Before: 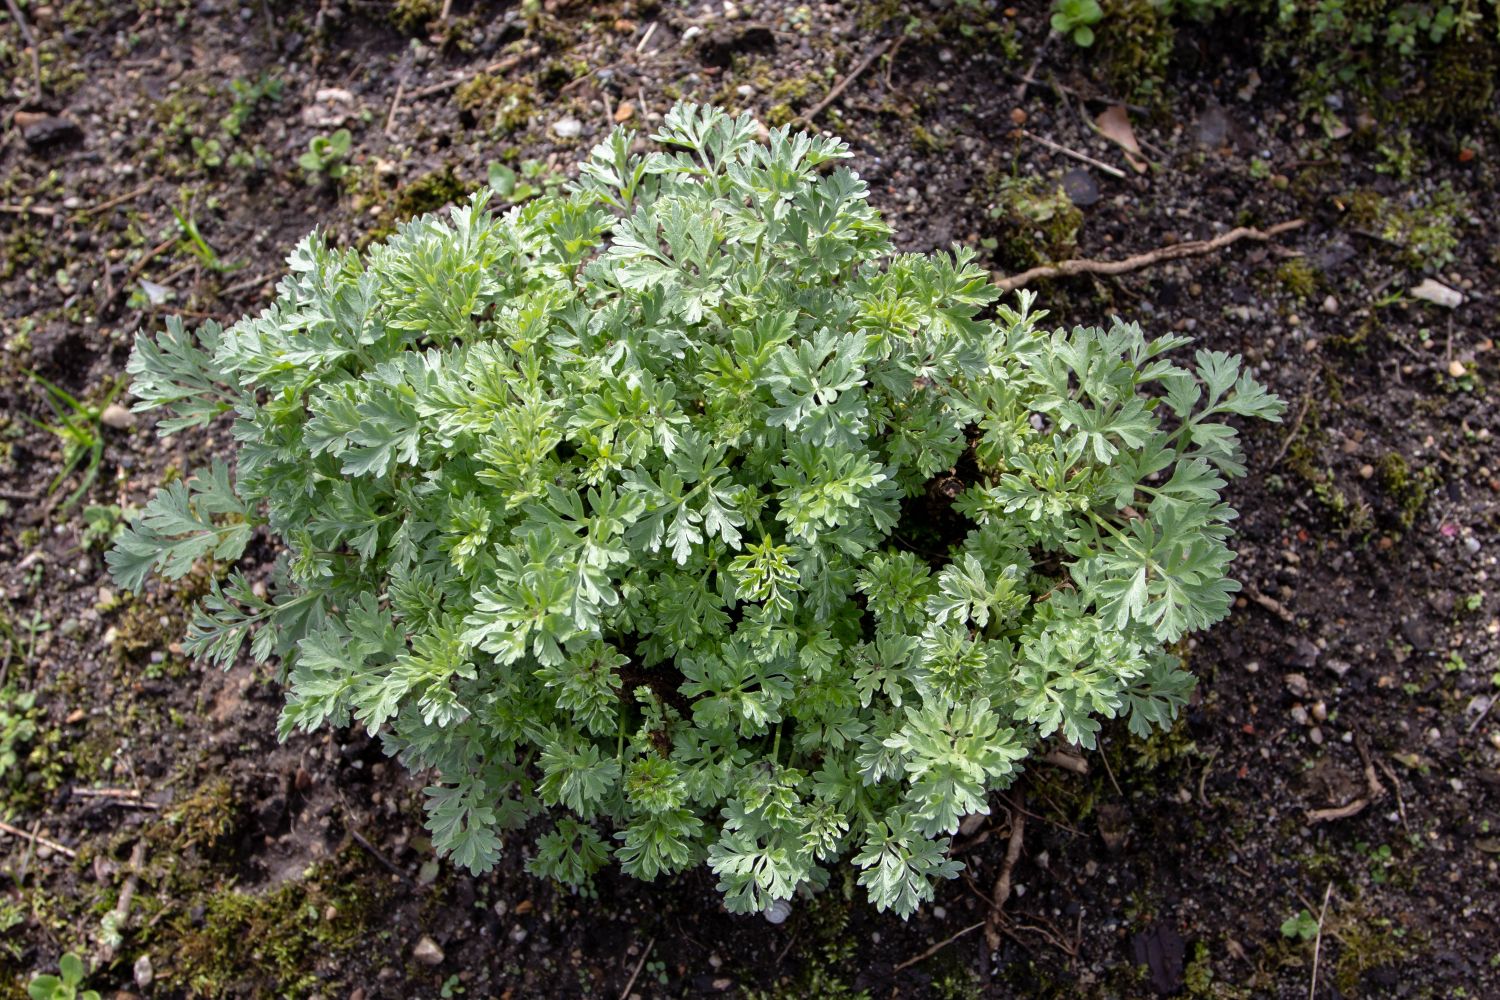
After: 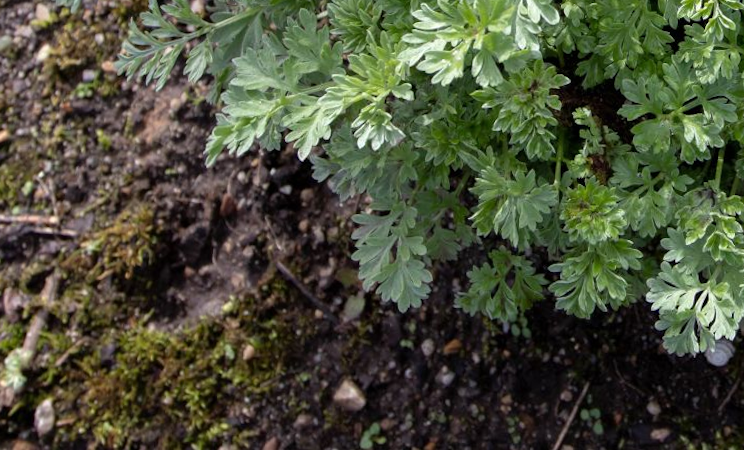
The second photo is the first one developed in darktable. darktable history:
crop and rotate: top 54.778%, right 46.61%, bottom 0.159%
rotate and perspective: rotation 0.215°, lens shift (vertical) -0.139, crop left 0.069, crop right 0.939, crop top 0.002, crop bottom 0.996
